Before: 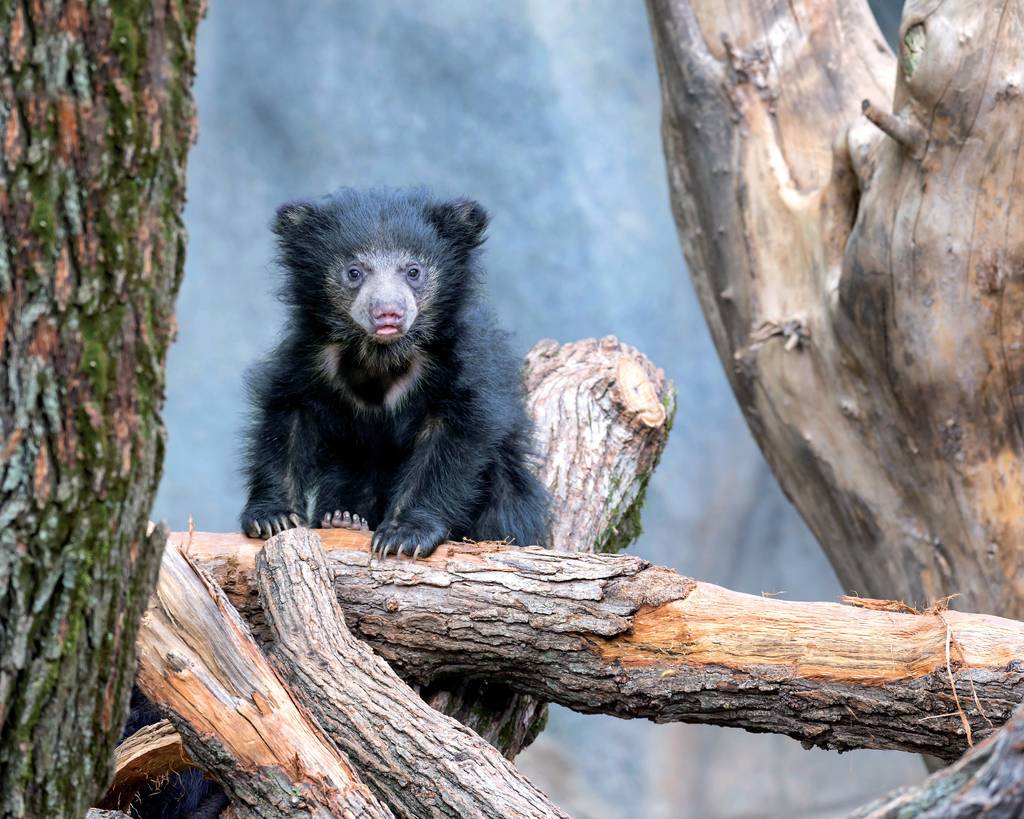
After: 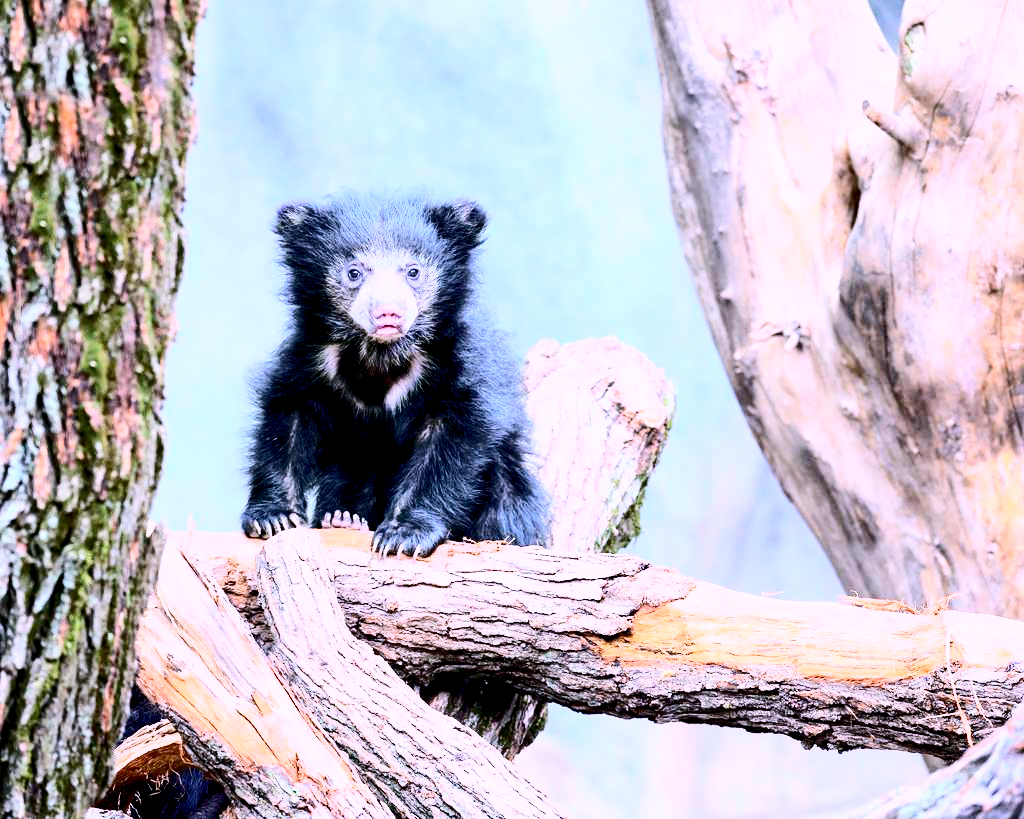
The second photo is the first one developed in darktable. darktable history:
contrast brightness saturation: contrast 0.28
base curve: curves: ch0 [(0, 0) (0.025, 0.046) (0.112, 0.277) (0.467, 0.74) (0.814, 0.929) (1, 0.942)]
exposure: black level correction 0.005, exposure 0.286 EV, compensate highlight preservation false
white balance: red 1.042, blue 1.17
